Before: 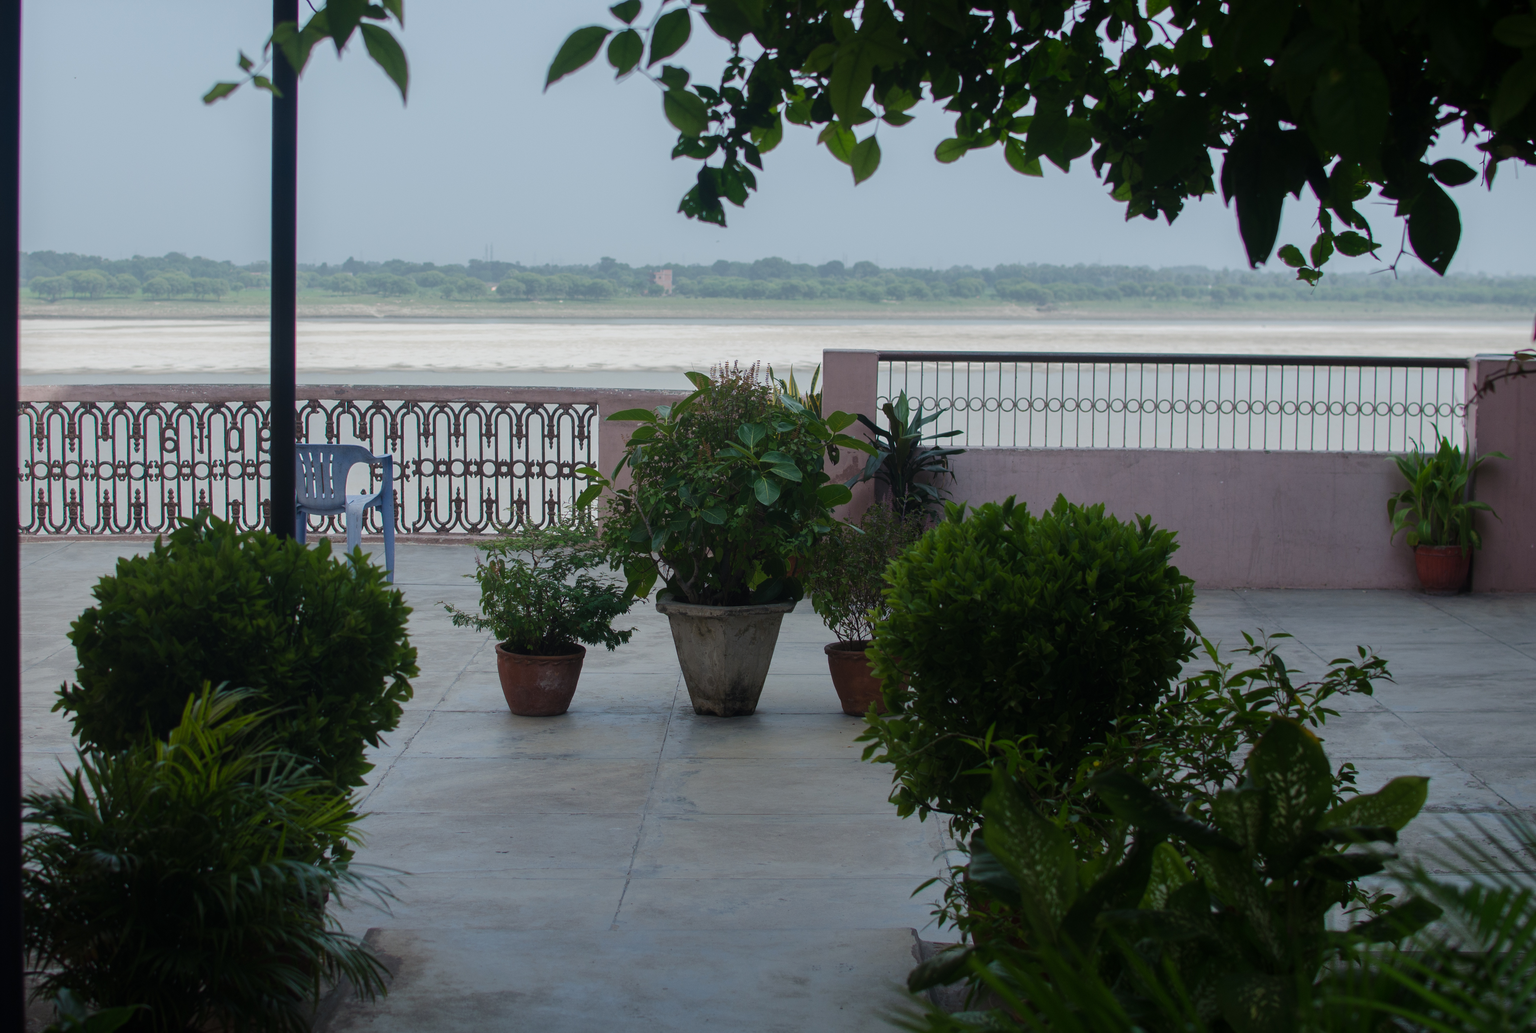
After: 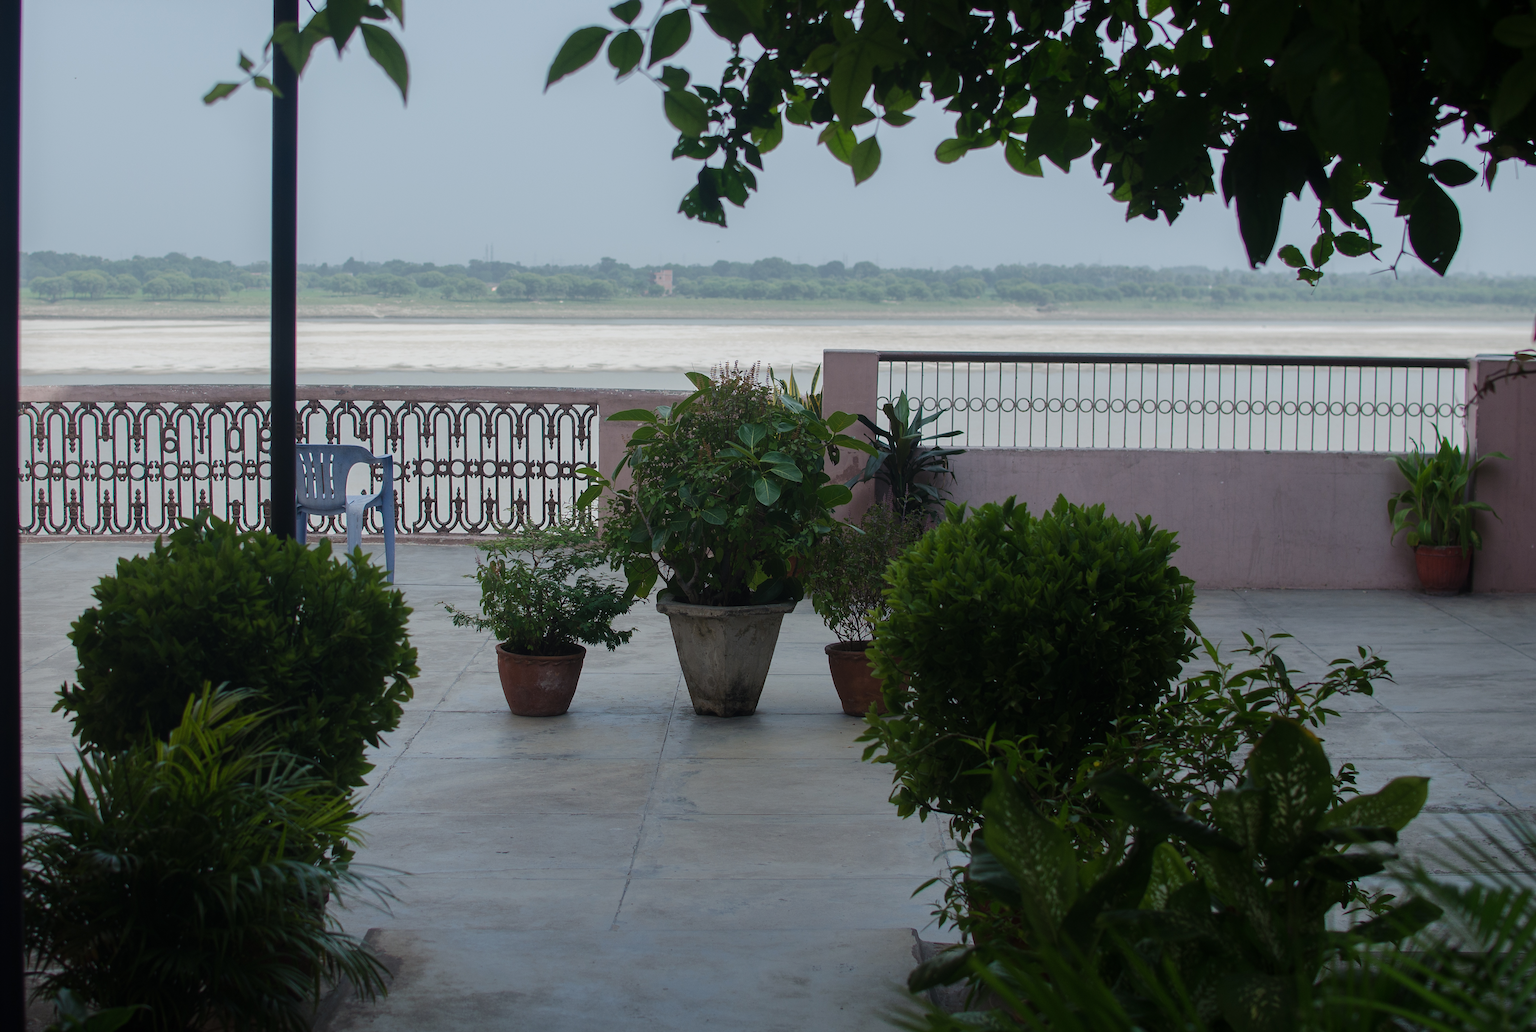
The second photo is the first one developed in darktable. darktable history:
sharpen: radius 1.537, amount 0.366, threshold 1.167
contrast brightness saturation: saturation -0.056
